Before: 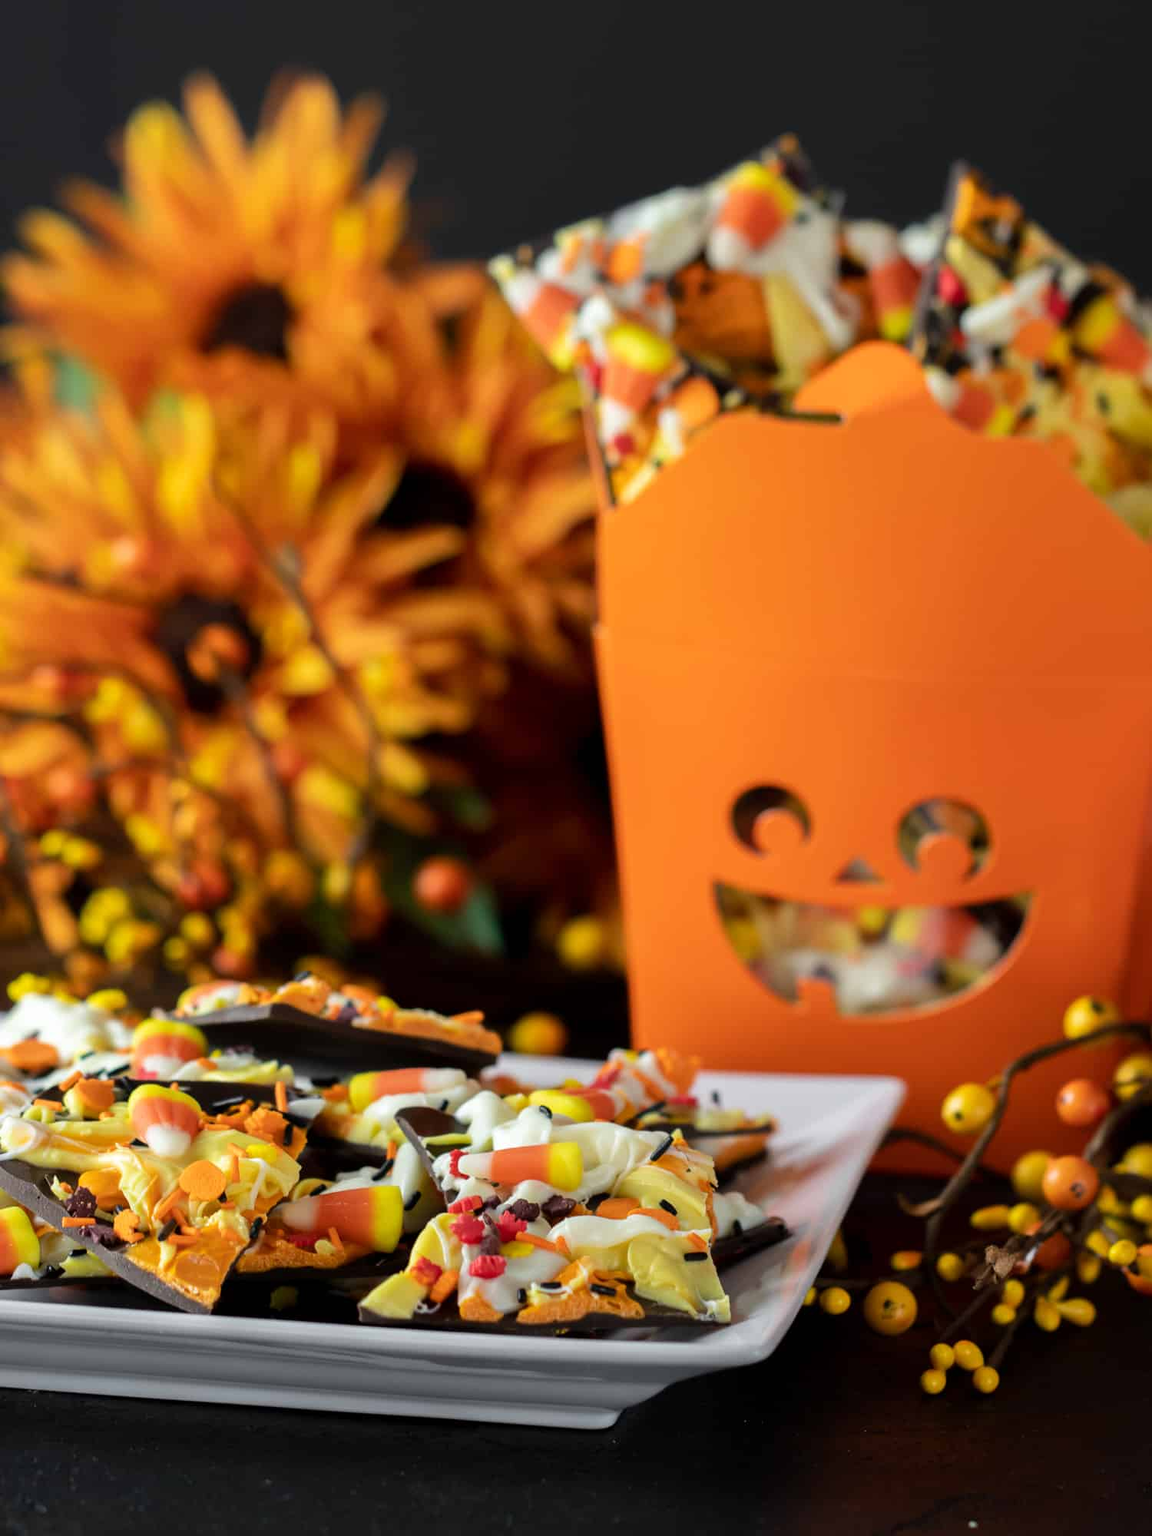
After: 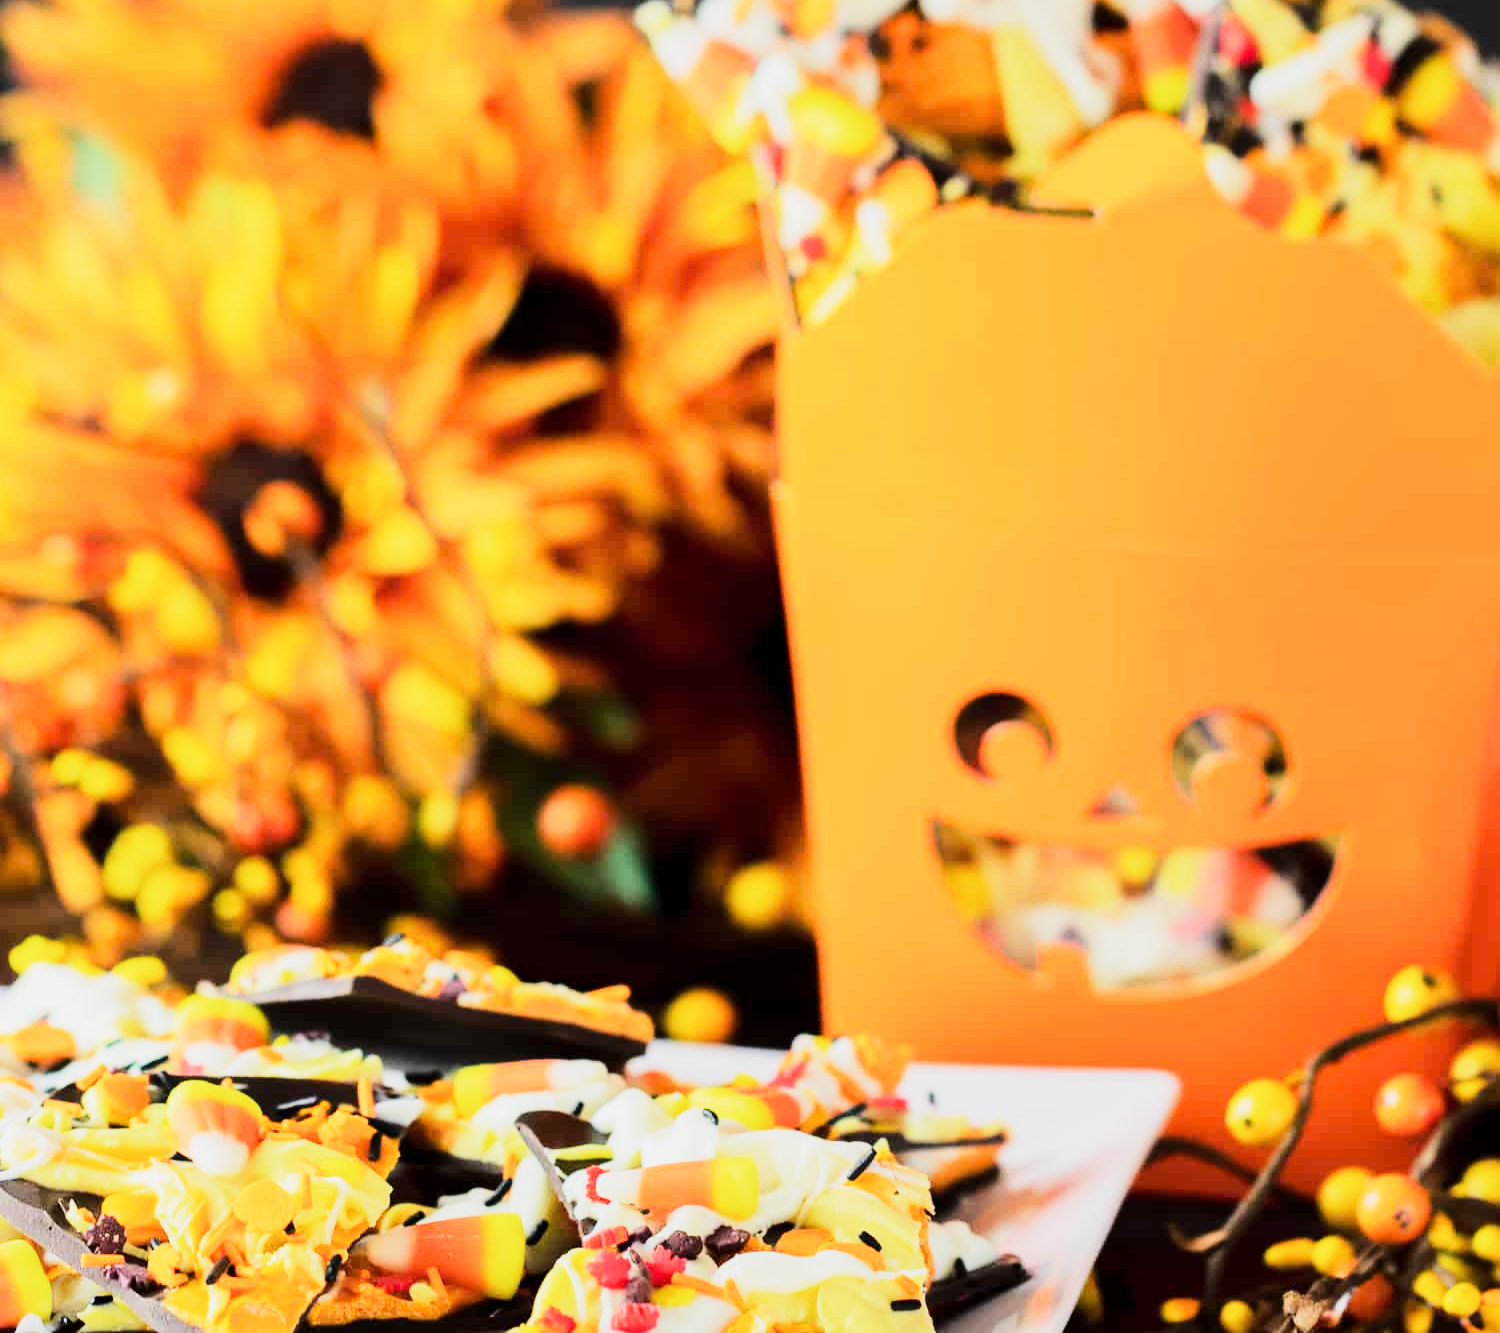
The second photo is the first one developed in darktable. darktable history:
base curve: curves: ch0 [(0, 0) (0.088, 0.125) (0.176, 0.251) (0.354, 0.501) (0.613, 0.749) (1, 0.877)], preserve colors none
crop: top 16.589%, bottom 16.748%
tone equalizer: -7 EV 0.151 EV, -6 EV 0.567 EV, -5 EV 1.18 EV, -4 EV 1.3 EV, -3 EV 1.13 EV, -2 EV 0.6 EV, -1 EV 0.162 EV, edges refinement/feathering 500, mask exposure compensation -1.57 EV, preserve details no
